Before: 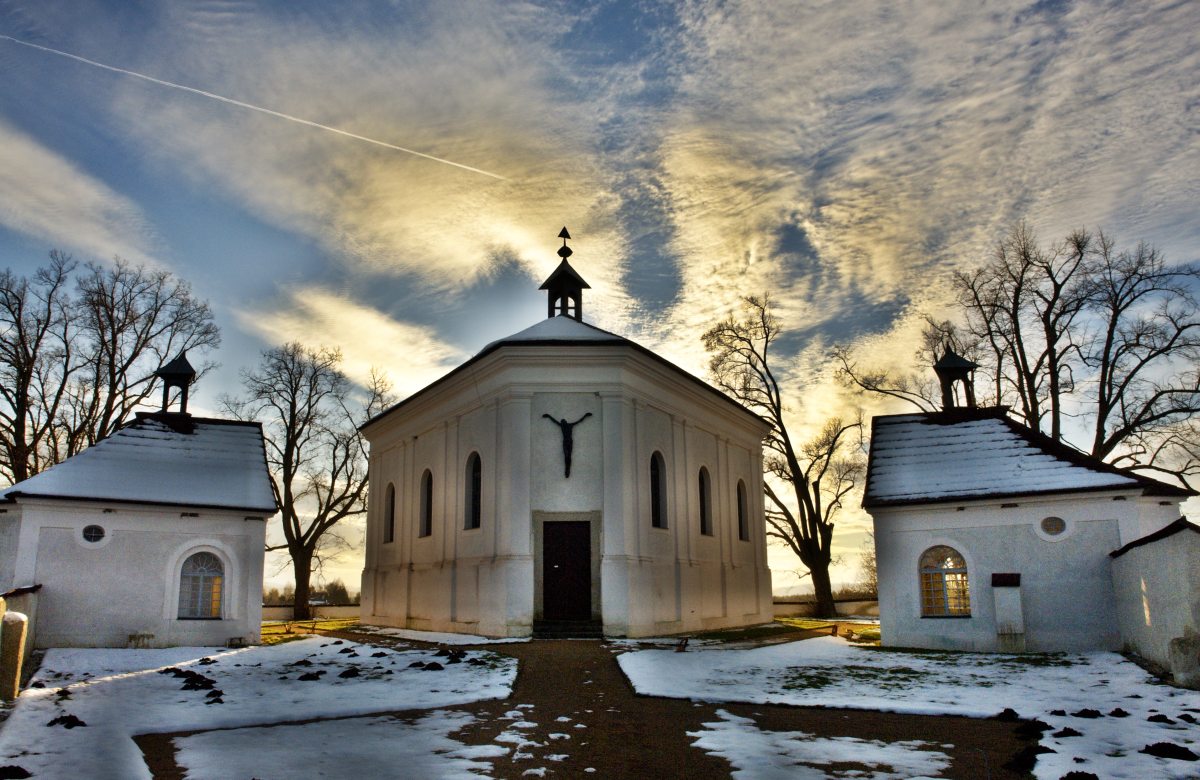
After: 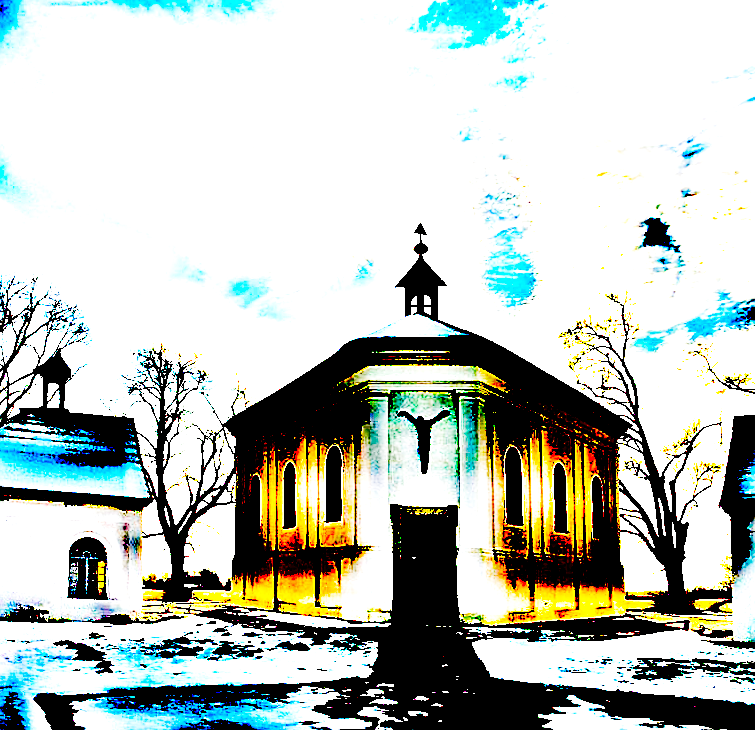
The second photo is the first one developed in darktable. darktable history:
contrast brightness saturation: contrast 0.04, saturation 0.16
crop and rotate: left 6.617%, right 26.717%
filmic rgb: middle gray luminance 29%, black relative exposure -10.3 EV, white relative exposure 5.5 EV, threshold 6 EV, target black luminance 0%, hardness 3.95, latitude 2.04%, contrast 1.132, highlights saturation mix 5%, shadows ↔ highlights balance 15.11%, add noise in highlights 0, preserve chrominance no, color science v3 (2019), use custom middle-gray values true, iterations of high-quality reconstruction 0, contrast in highlights soft, enable highlight reconstruction true
tone curve: curves: ch0 [(0, 0) (0.003, 0) (0.011, 0) (0.025, 0) (0.044, 0.006) (0.069, 0.024) (0.1, 0.038) (0.136, 0.052) (0.177, 0.08) (0.224, 0.112) (0.277, 0.145) (0.335, 0.206) (0.399, 0.284) (0.468, 0.372) (0.543, 0.477) (0.623, 0.593) (0.709, 0.717) (0.801, 0.815) (0.898, 0.92) (1, 1)], preserve colors none
rotate and perspective: rotation 0.062°, lens shift (vertical) 0.115, lens shift (horizontal) -0.133, crop left 0.047, crop right 0.94, crop top 0.061, crop bottom 0.94
sharpen: radius 1.458, amount 0.398, threshold 1.271
exposure: black level correction 0.1, exposure 3 EV, compensate highlight preservation false
